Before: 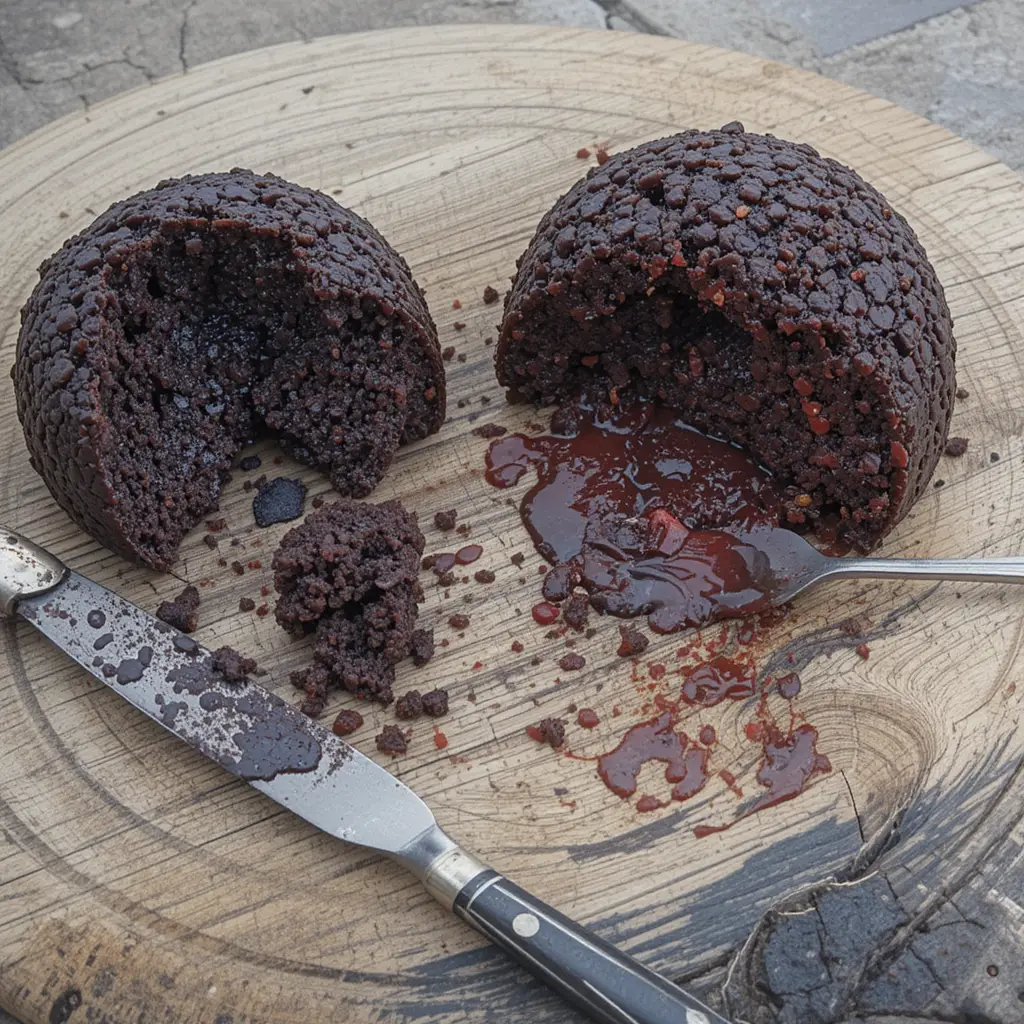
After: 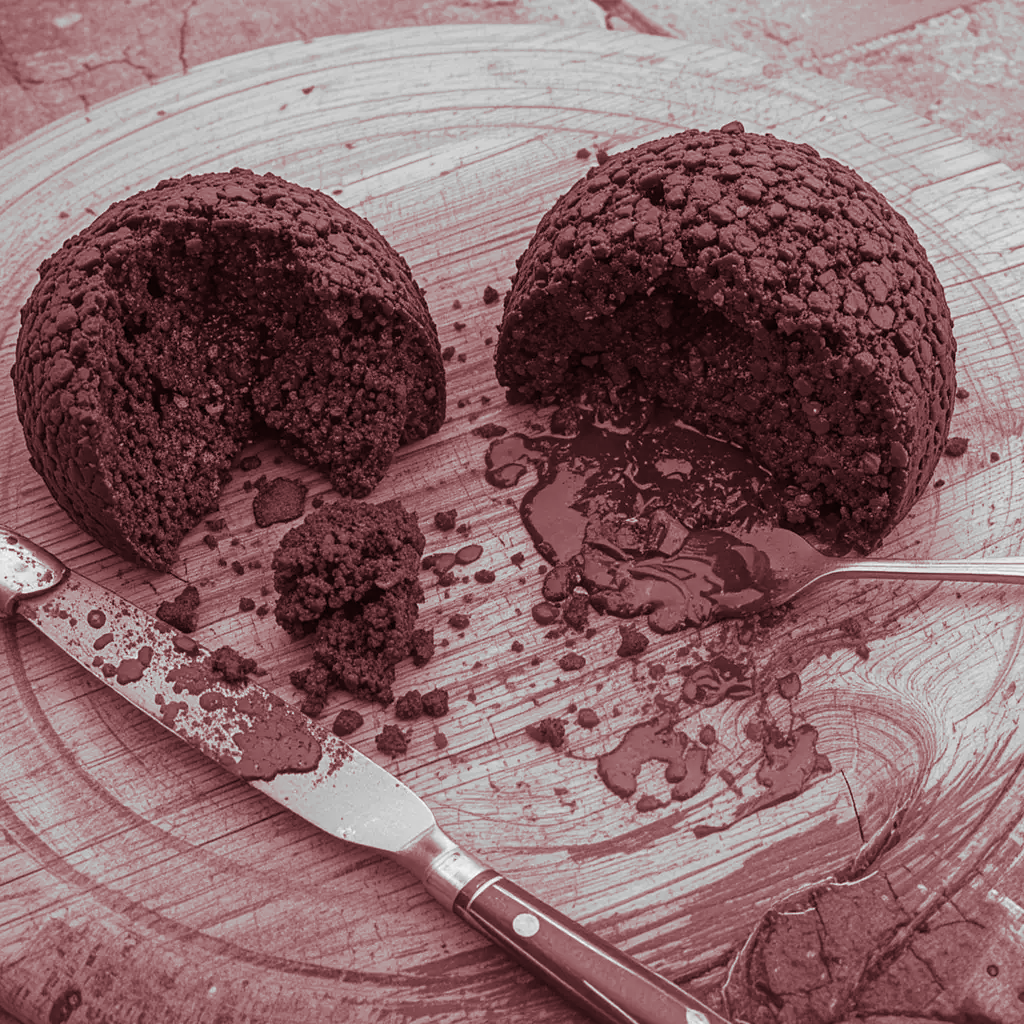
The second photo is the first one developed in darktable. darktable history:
color calibration: output gray [0.21, 0.42, 0.37, 0], gray › normalize channels true, illuminant same as pipeline (D50), adaptation XYZ, x 0.346, y 0.359, gamut compression 0
split-toning: highlights › saturation 0, balance -61.83
white balance: red 0.948, green 1.02, blue 1.176
